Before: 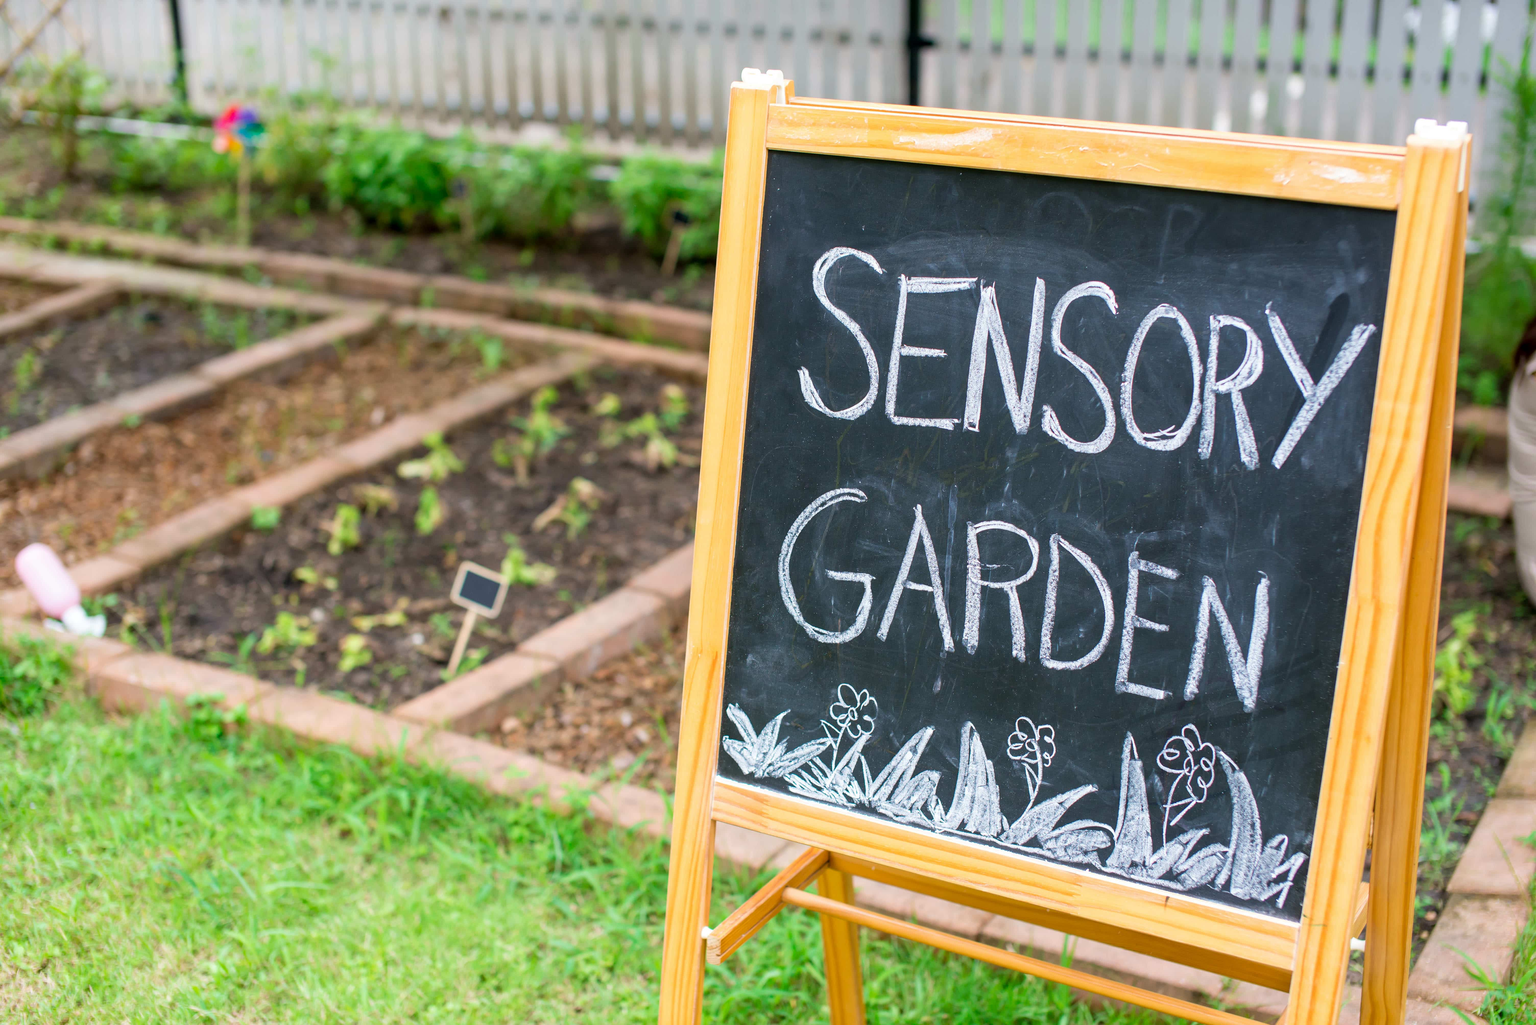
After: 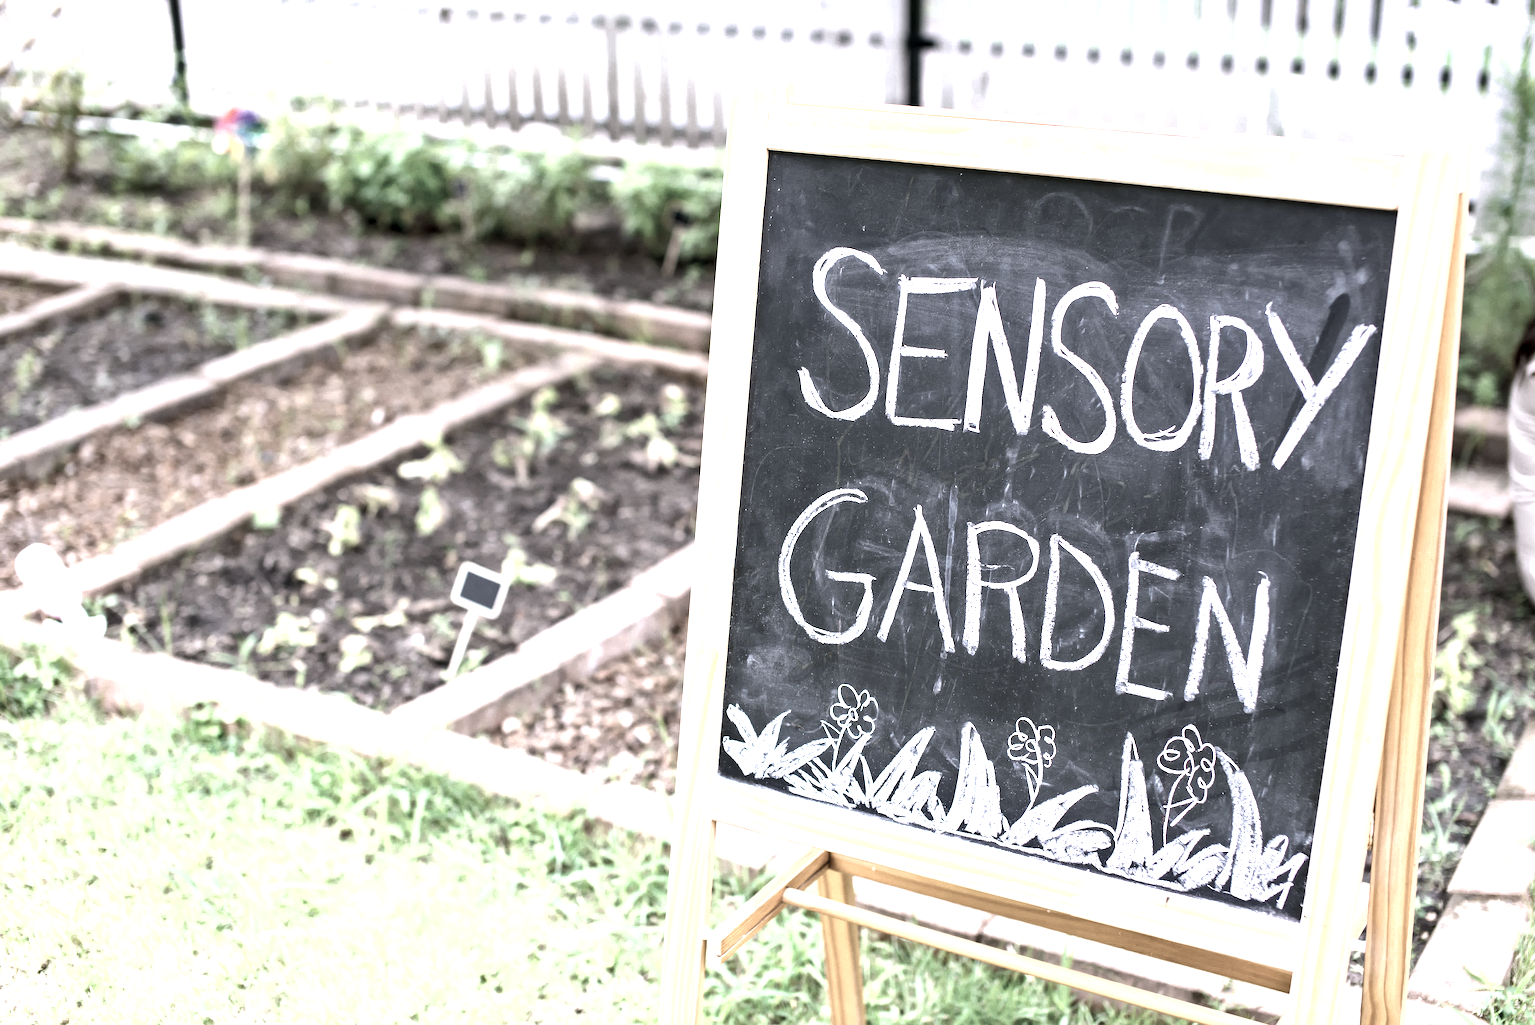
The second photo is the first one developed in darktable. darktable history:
shadows and highlights: shadows 20.91, highlights -35.45, soften with gaussian
color correction: saturation 0.3
tone equalizer: -8 EV -0.001 EV, -7 EV 0.001 EV, -6 EV -0.002 EV, -5 EV -0.003 EV, -4 EV -0.062 EV, -3 EV -0.222 EV, -2 EV -0.267 EV, -1 EV 0.105 EV, +0 EV 0.303 EV
exposure: exposure 1 EV, compensate highlight preservation false
local contrast: mode bilateral grid, contrast 20, coarseness 50, detail 120%, midtone range 0.2
white balance: red 1.042, blue 1.17
